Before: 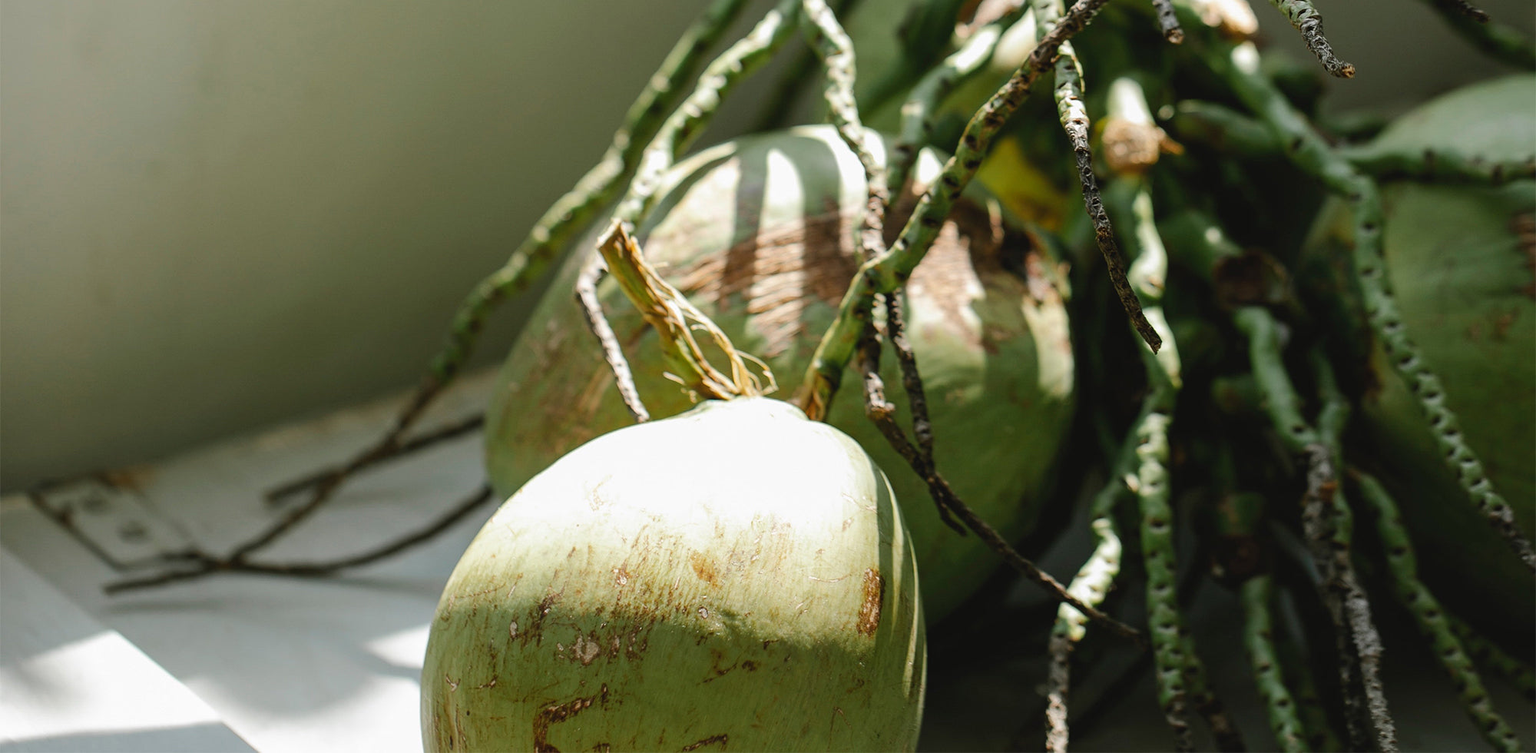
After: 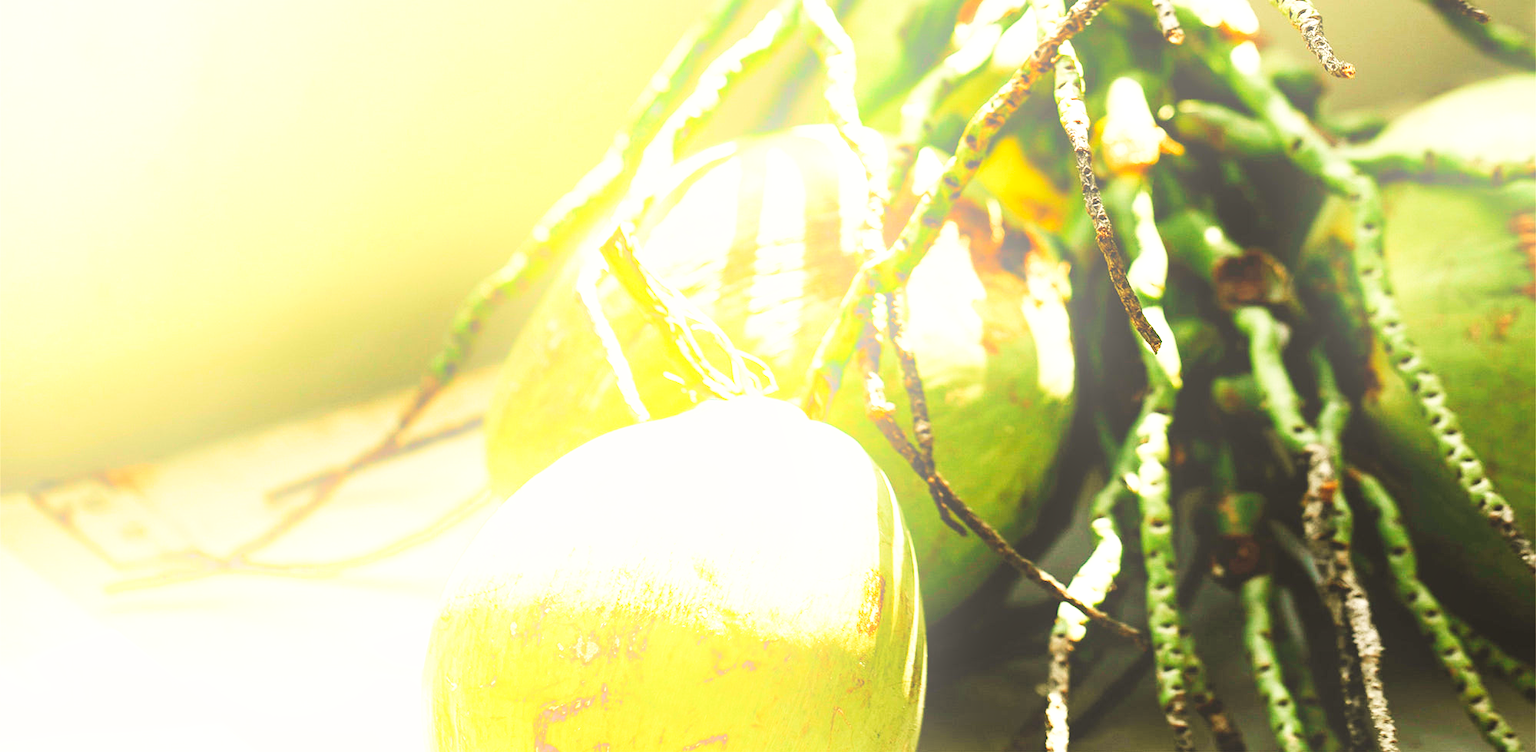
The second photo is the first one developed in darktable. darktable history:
exposure: black level correction -0.002, exposure 1.35 EV, compensate highlight preservation false
white balance: red 1.123, blue 0.83
base curve: curves: ch0 [(0, 0) (0.007, 0.004) (0.027, 0.03) (0.046, 0.07) (0.207, 0.54) (0.442, 0.872) (0.673, 0.972) (1, 1)], preserve colors none
bloom: on, module defaults
